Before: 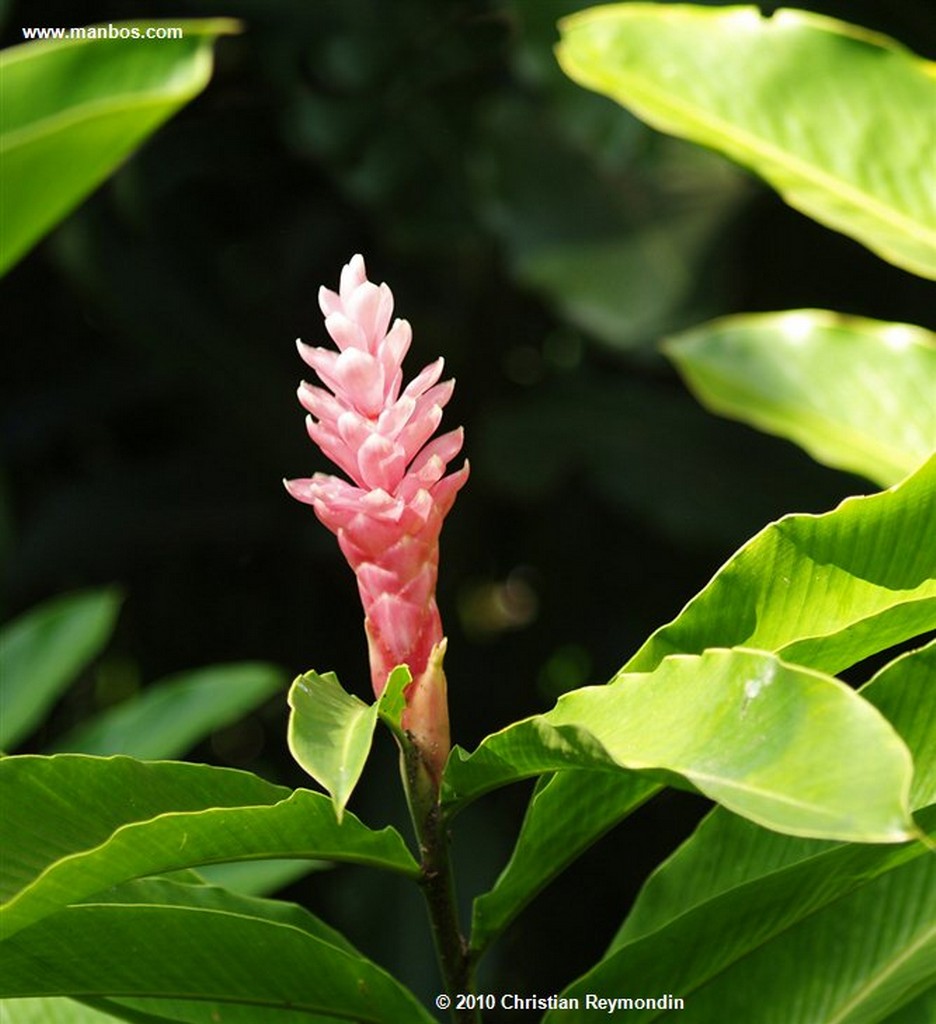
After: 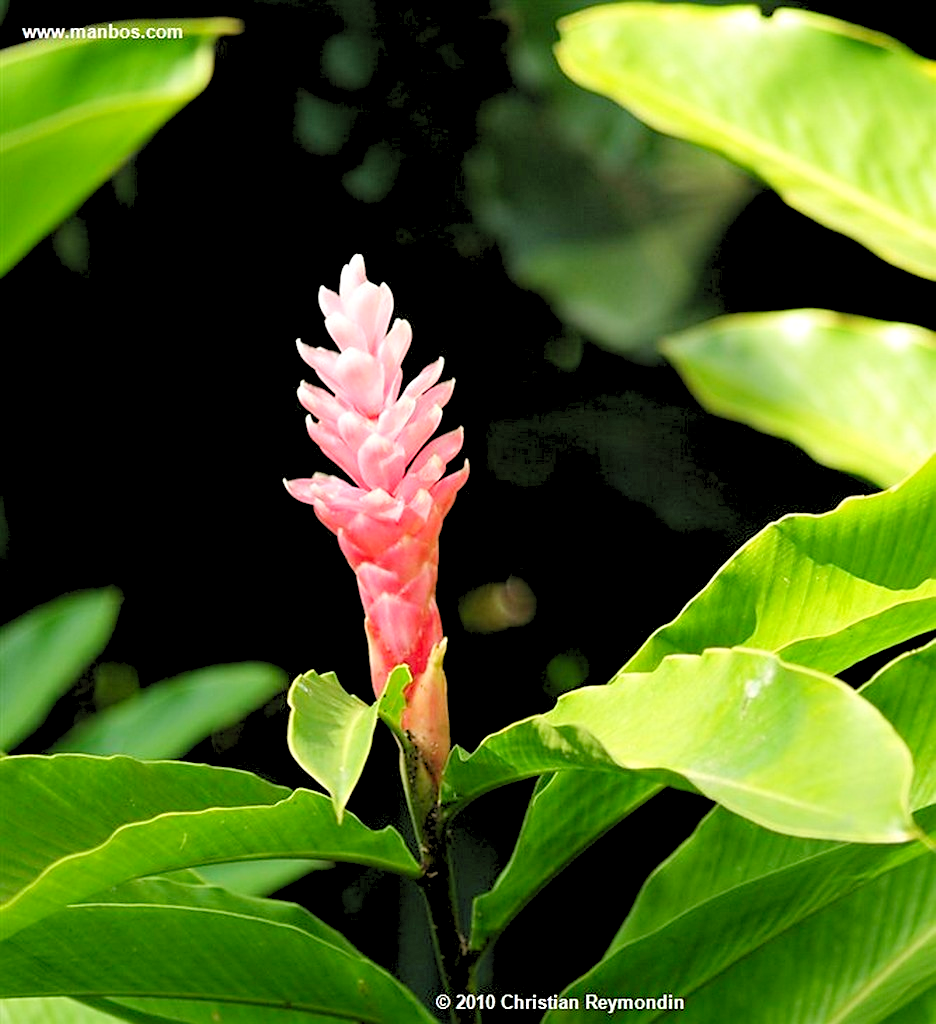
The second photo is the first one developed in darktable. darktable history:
levels: levels [0.093, 0.434, 0.988]
sharpen: amount 0.486
